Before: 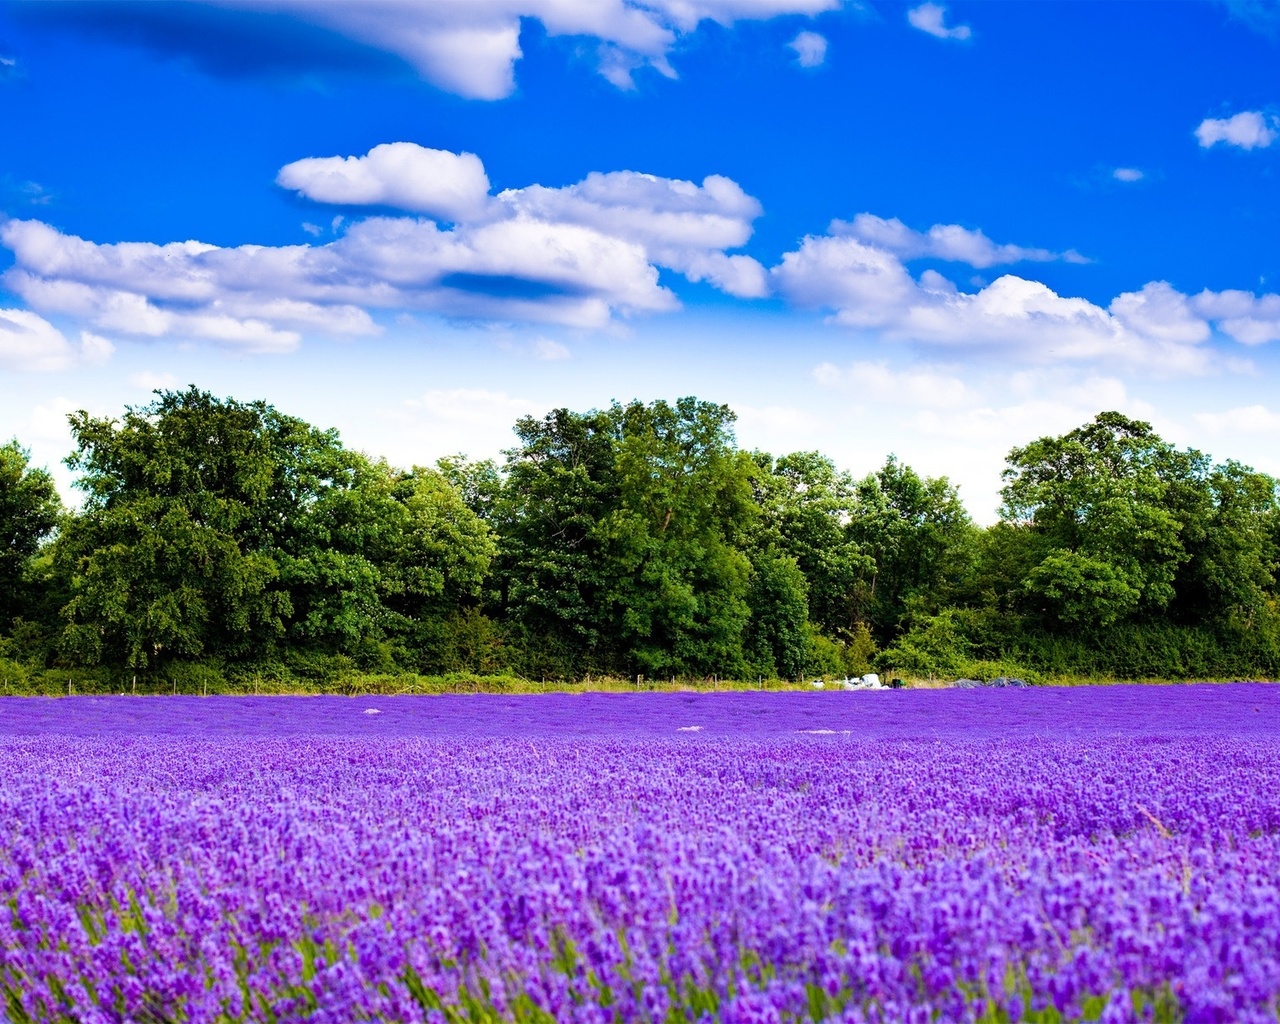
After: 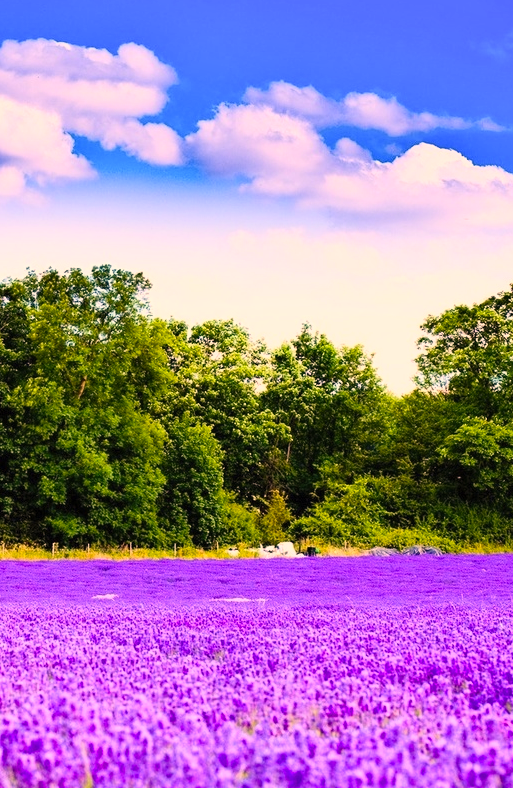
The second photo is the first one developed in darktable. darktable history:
contrast brightness saturation: contrast 0.198, brightness 0.158, saturation 0.225
crop: left 45.761%, top 12.899%, right 14.152%, bottom 10.052%
color correction: highlights a* 17.61, highlights b* 18.47
shadows and highlights: soften with gaussian
